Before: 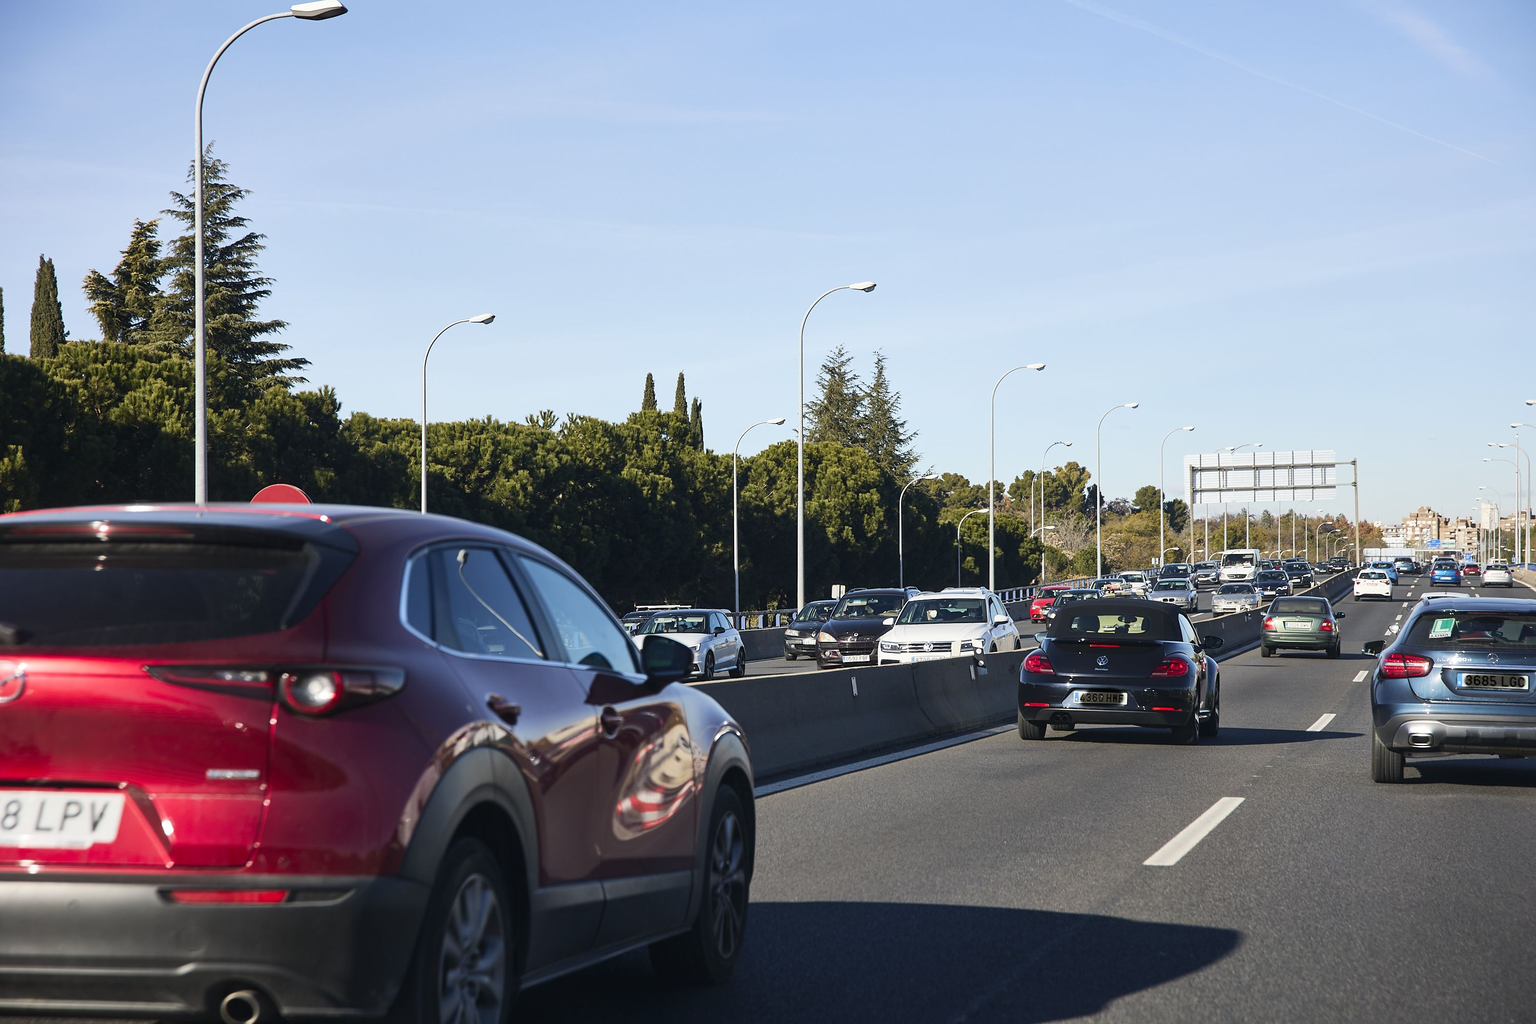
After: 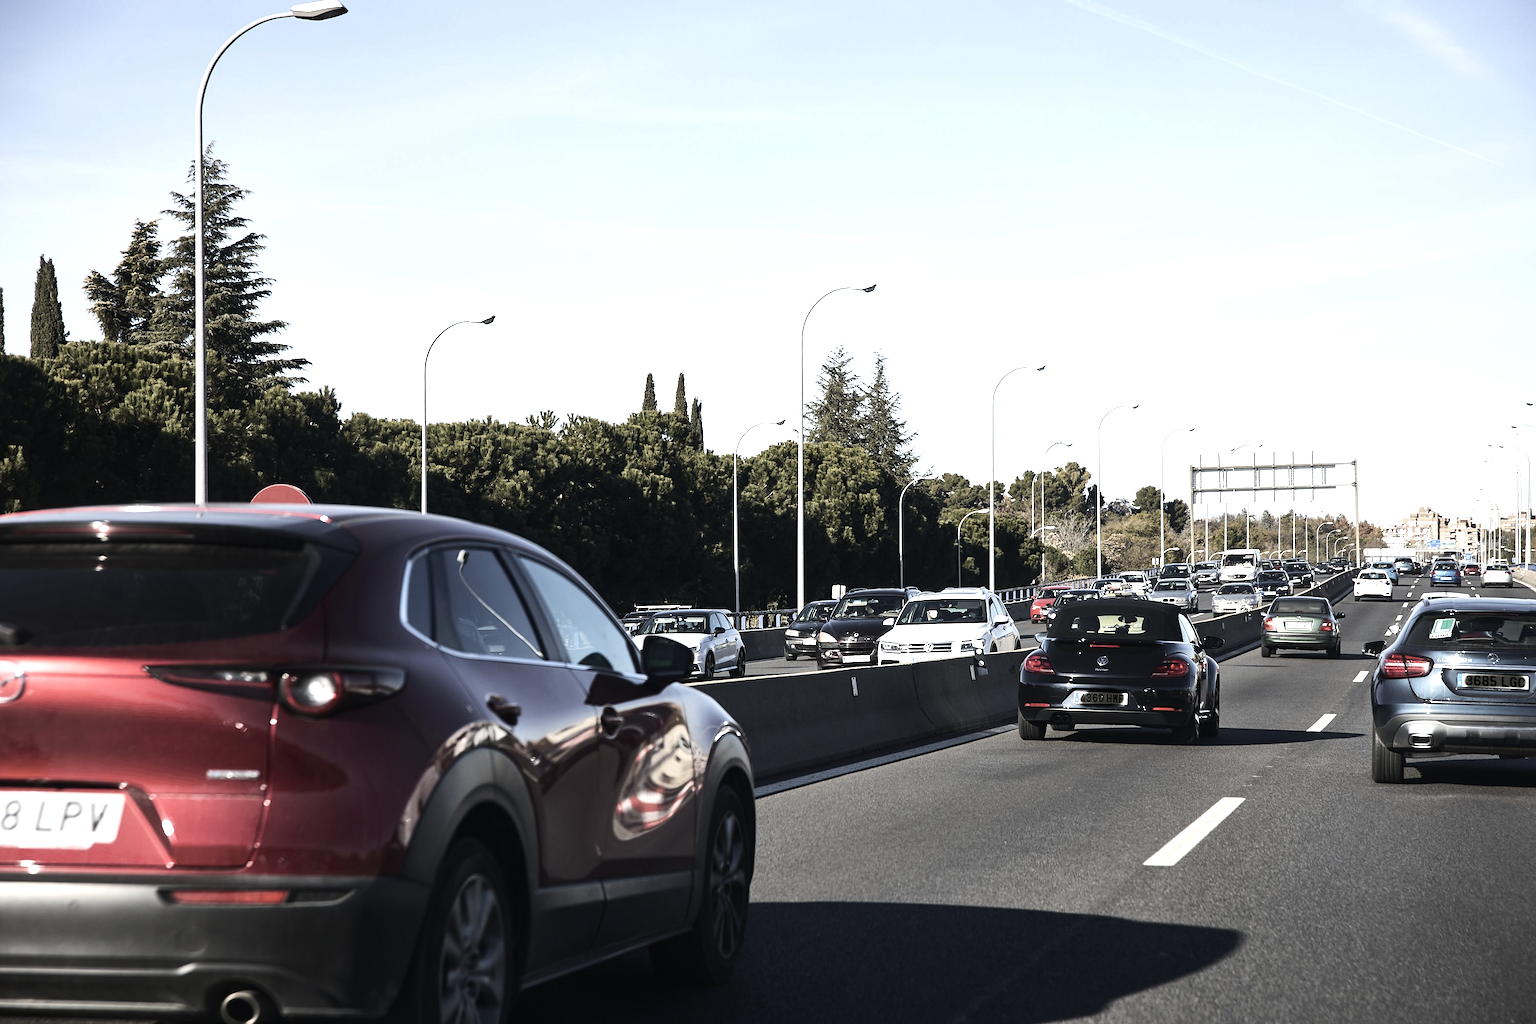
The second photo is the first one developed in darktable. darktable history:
color correction: saturation 0.57
tone equalizer: -8 EV -0.75 EV, -7 EV -0.7 EV, -6 EV -0.6 EV, -5 EV -0.4 EV, -3 EV 0.4 EV, -2 EV 0.6 EV, -1 EV 0.7 EV, +0 EV 0.75 EV, edges refinement/feathering 500, mask exposure compensation -1.57 EV, preserve details no
